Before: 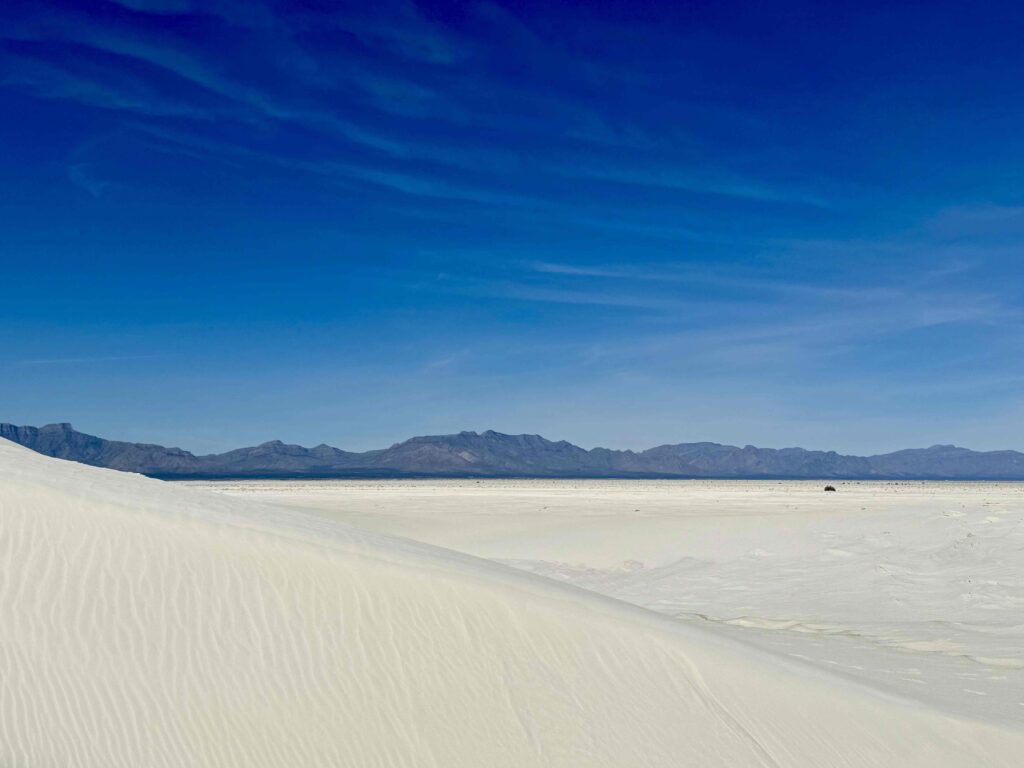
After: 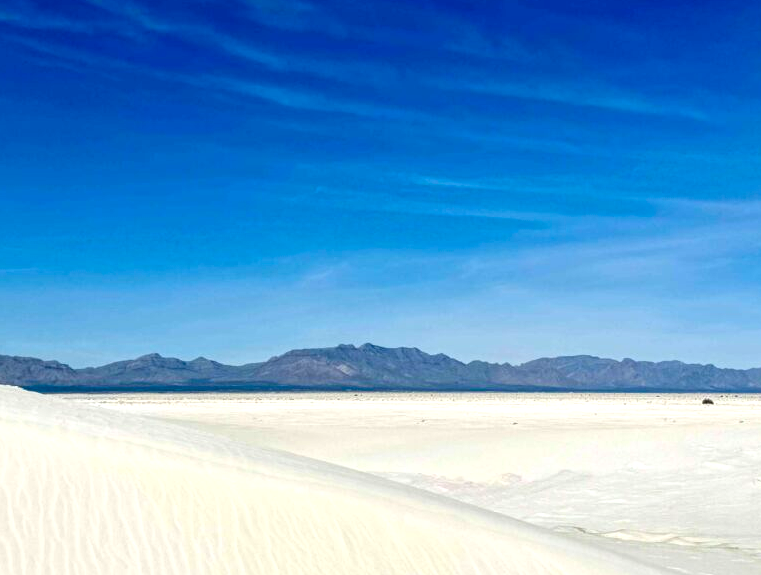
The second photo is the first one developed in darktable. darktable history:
crop and rotate: left 11.931%, top 11.406%, right 13.687%, bottom 13.703%
local contrast: highlights 24%, detail 130%
exposure: black level correction 0, exposure 0.596 EV, compensate highlight preservation false
